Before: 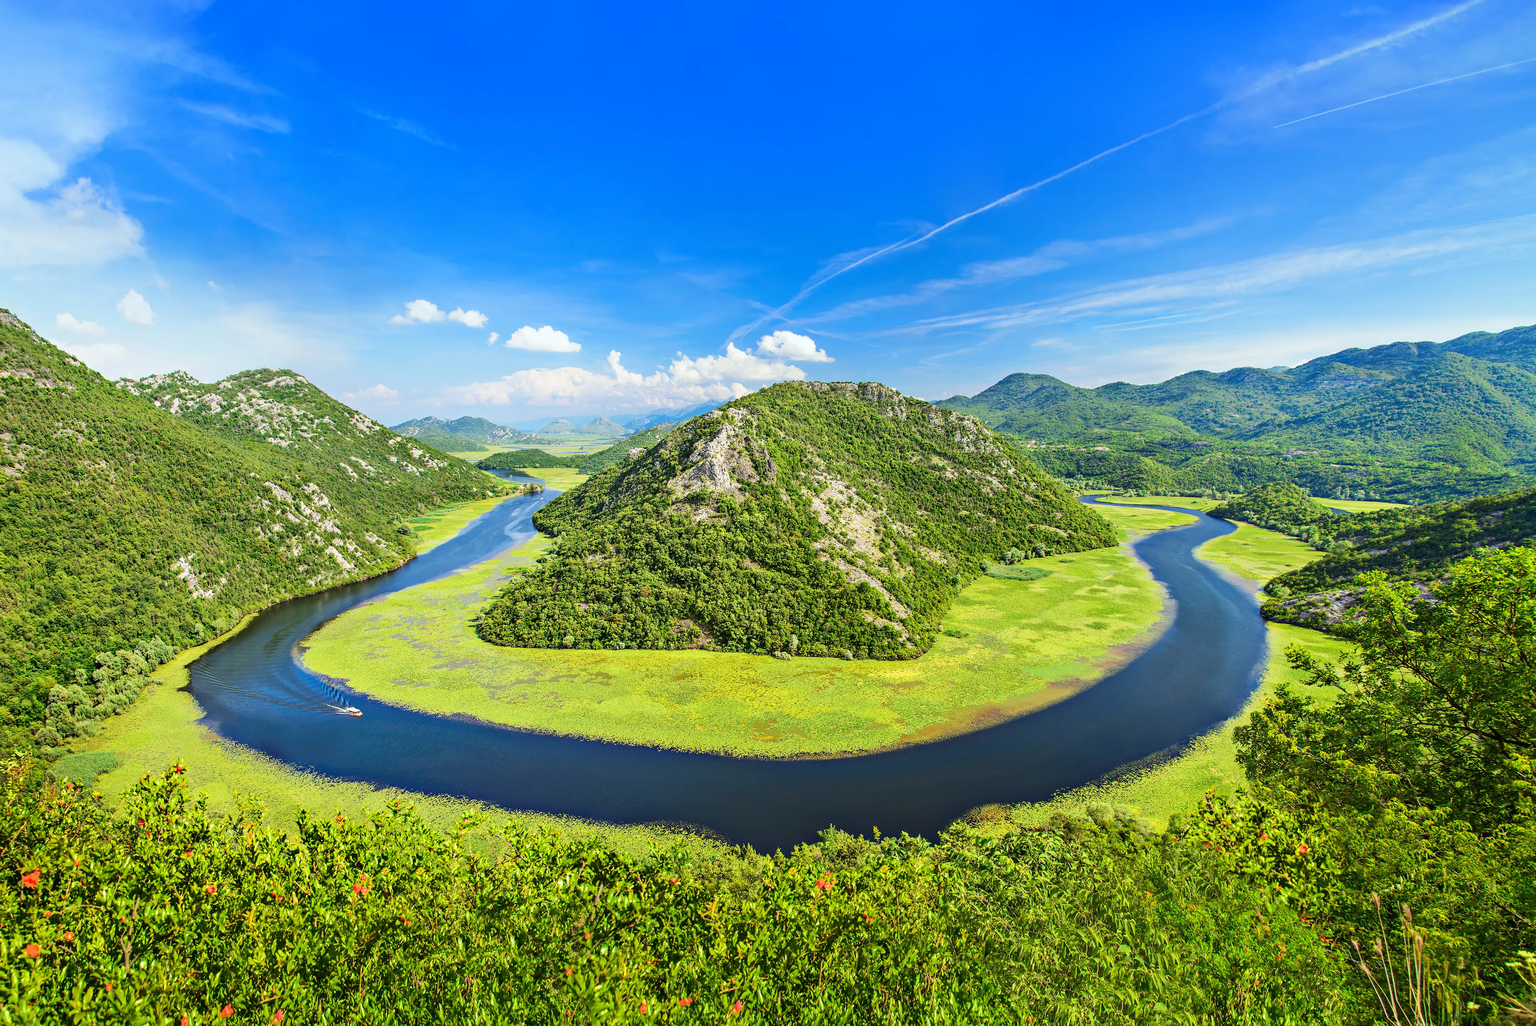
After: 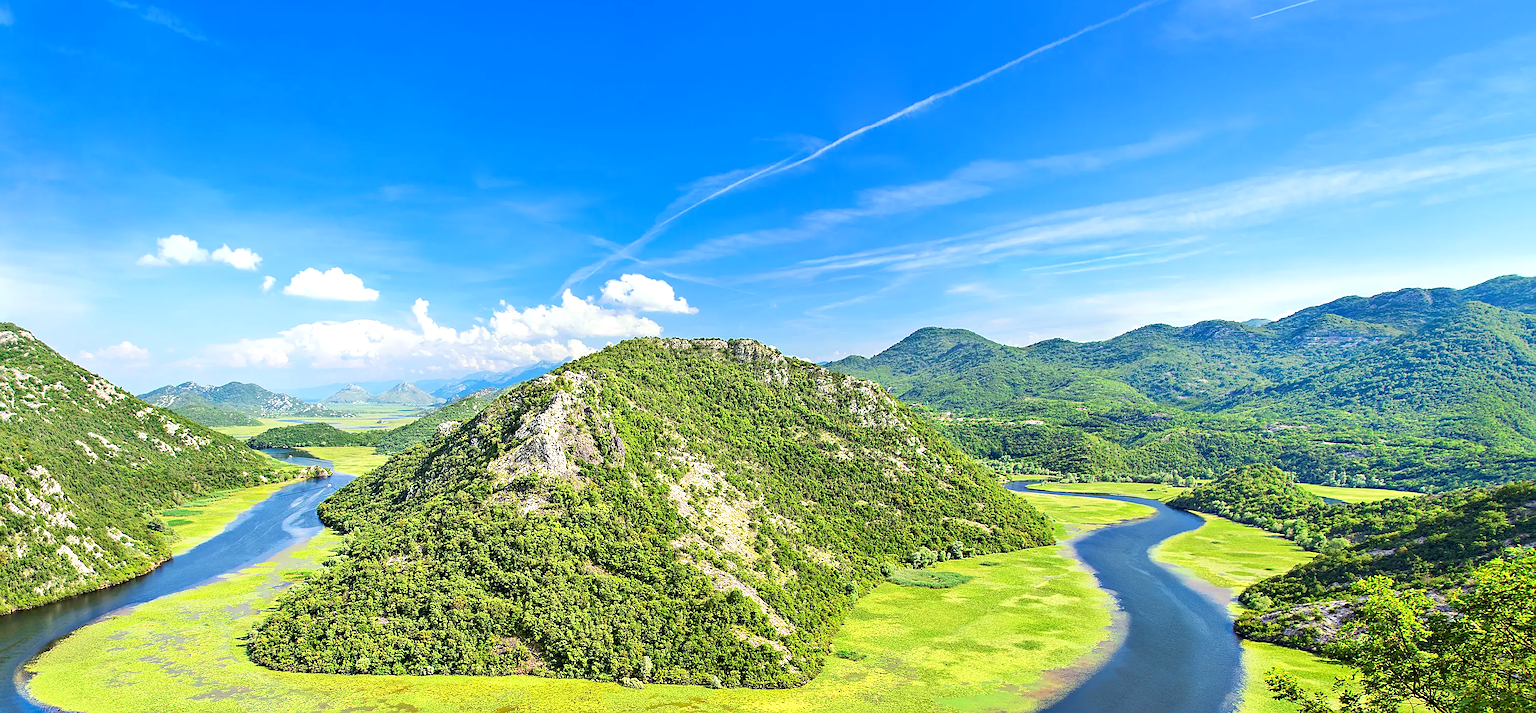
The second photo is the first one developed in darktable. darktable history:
sharpen: on, module defaults
crop: left 18.262%, top 11.073%, right 2.304%, bottom 33.64%
exposure: black level correction 0.001, exposure 0.297 EV, compensate highlight preservation false
